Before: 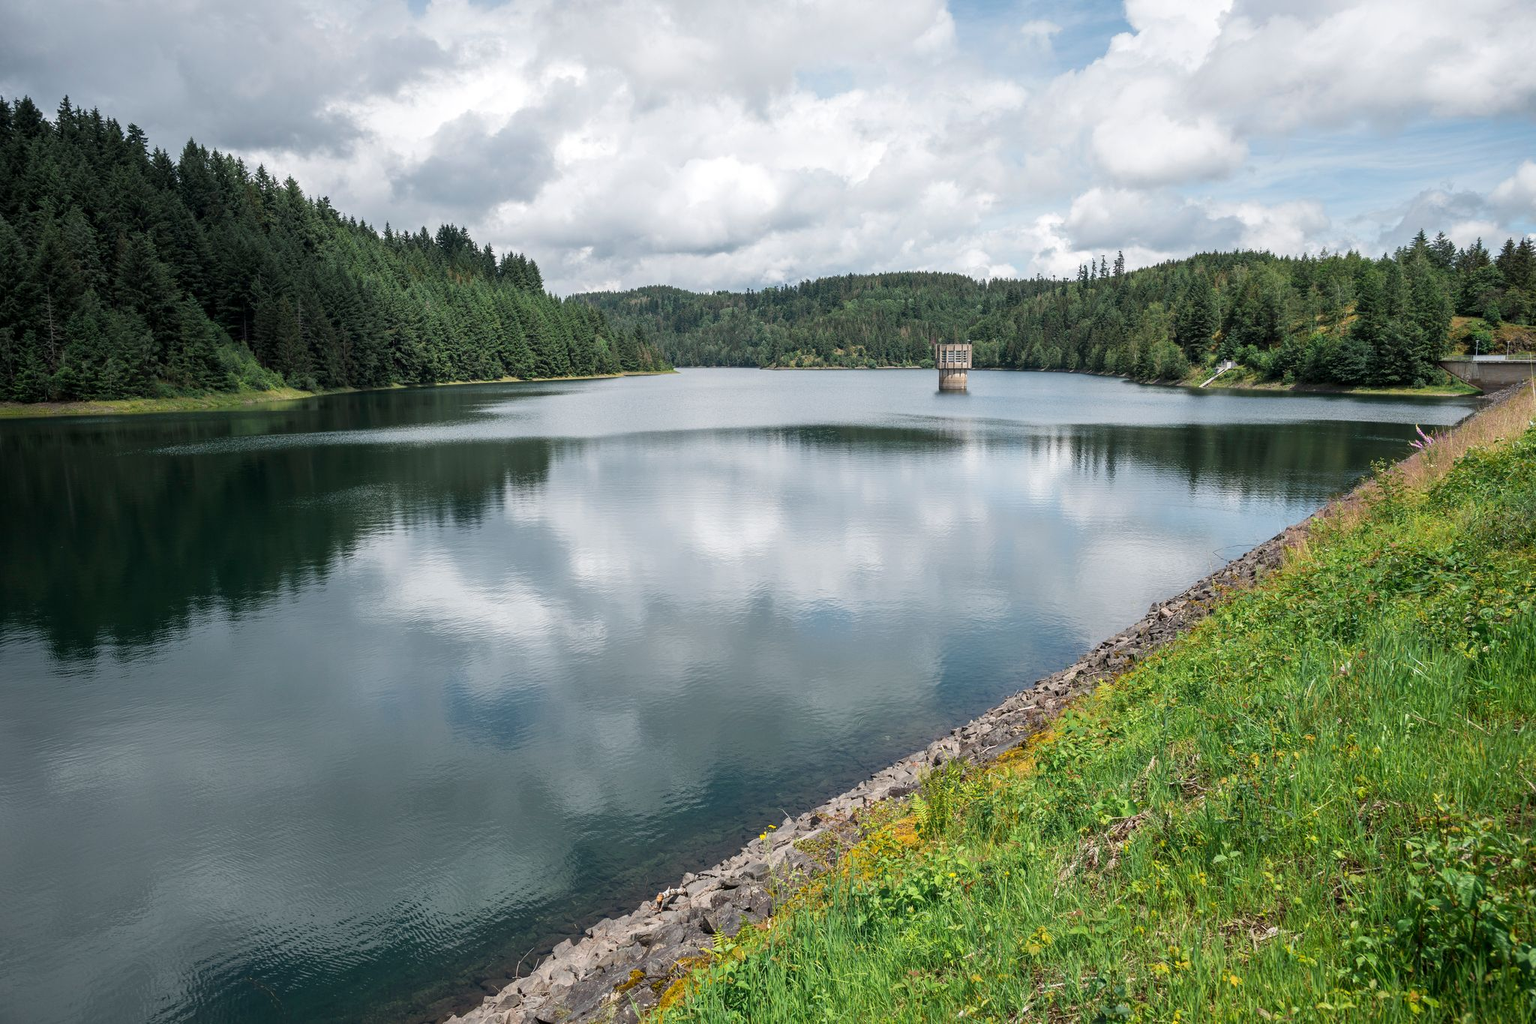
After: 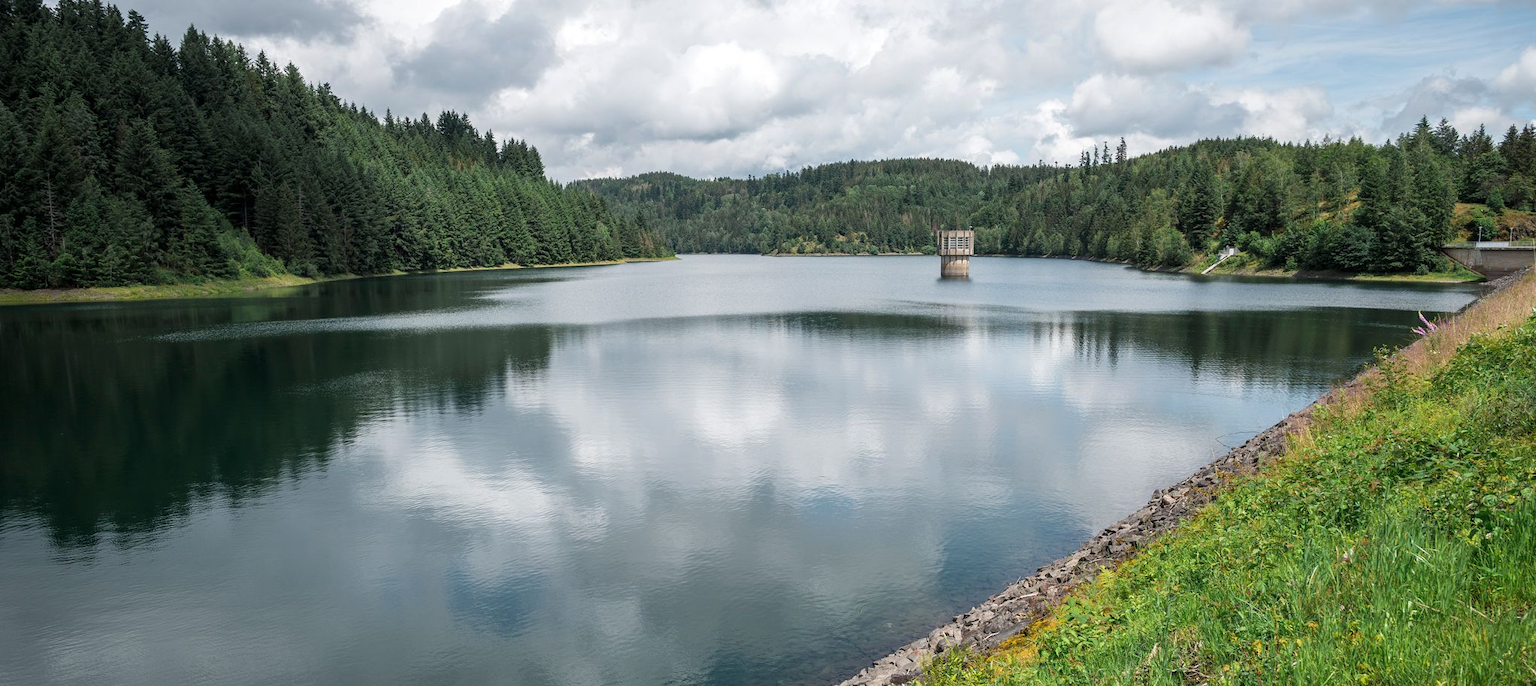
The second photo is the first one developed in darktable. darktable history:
crop: top 11.178%, bottom 21.848%
